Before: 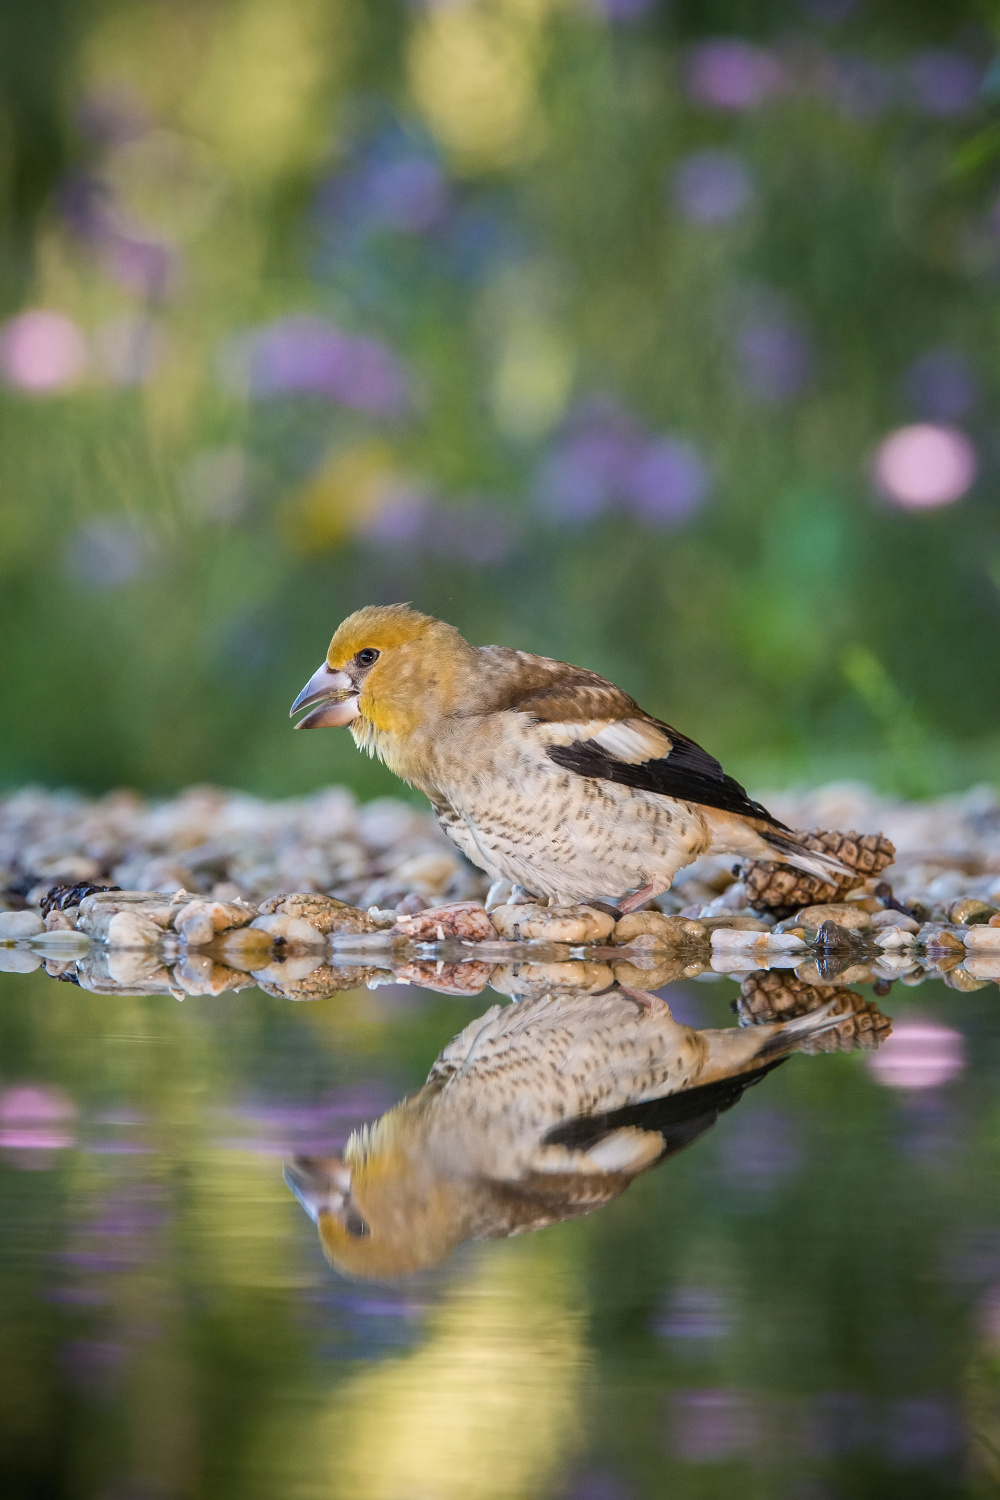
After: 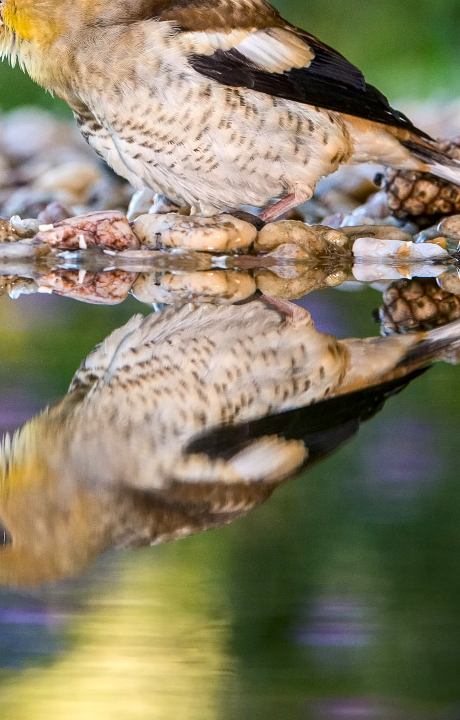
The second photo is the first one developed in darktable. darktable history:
crop: left 35.895%, top 46.113%, right 18.065%, bottom 5.878%
exposure: exposure 0.127 EV, compensate highlight preservation false
local contrast: highlights 105%, shadows 99%, detail 119%, midtone range 0.2
contrast brightness saturation: contrast 0.13, brightness -0.054, saturation 0.163
